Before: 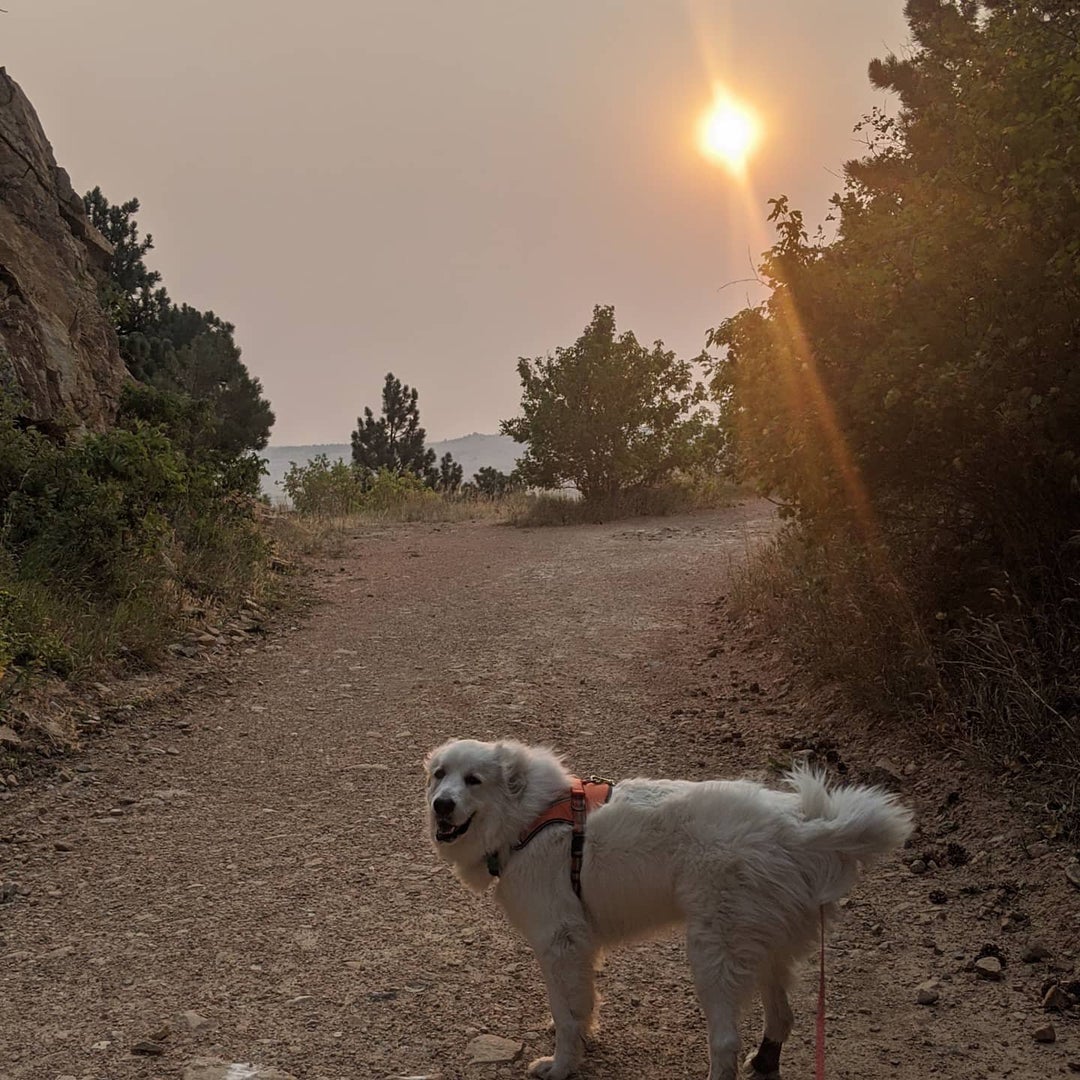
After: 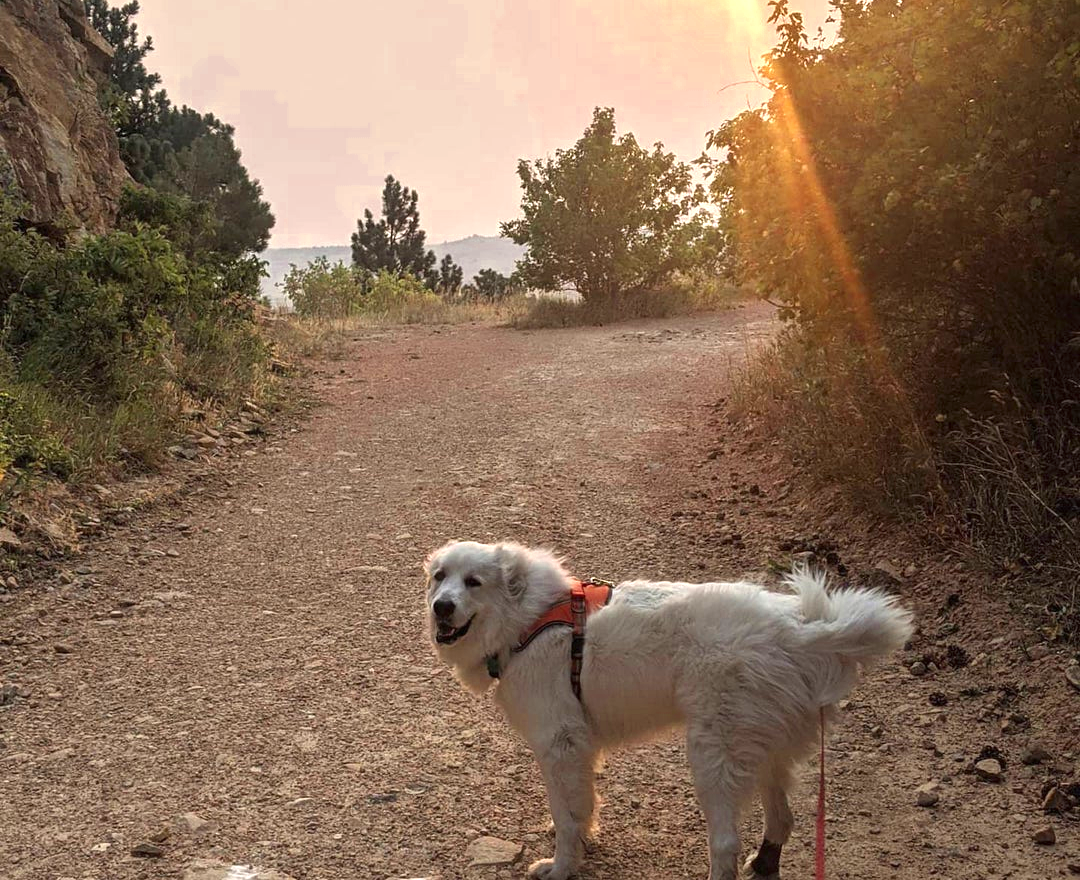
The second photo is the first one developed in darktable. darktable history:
crop and rotate: top 18.507%
color zones: curves: ch0 [(0.004, 0.305) (0.261, 0.623) (0.389, 0.399) (0.708, 0.571) (0.947, 0.34)]; ch1 [(0.025, 0.645) (0.229, 0.584) (0.326, 0.551) (0.484, 0.262) (0.757, 0.643)]
exposure: black level correction 0, exposure 0.95 EV, compensate exposure bias true, compensate highlight preservation false
